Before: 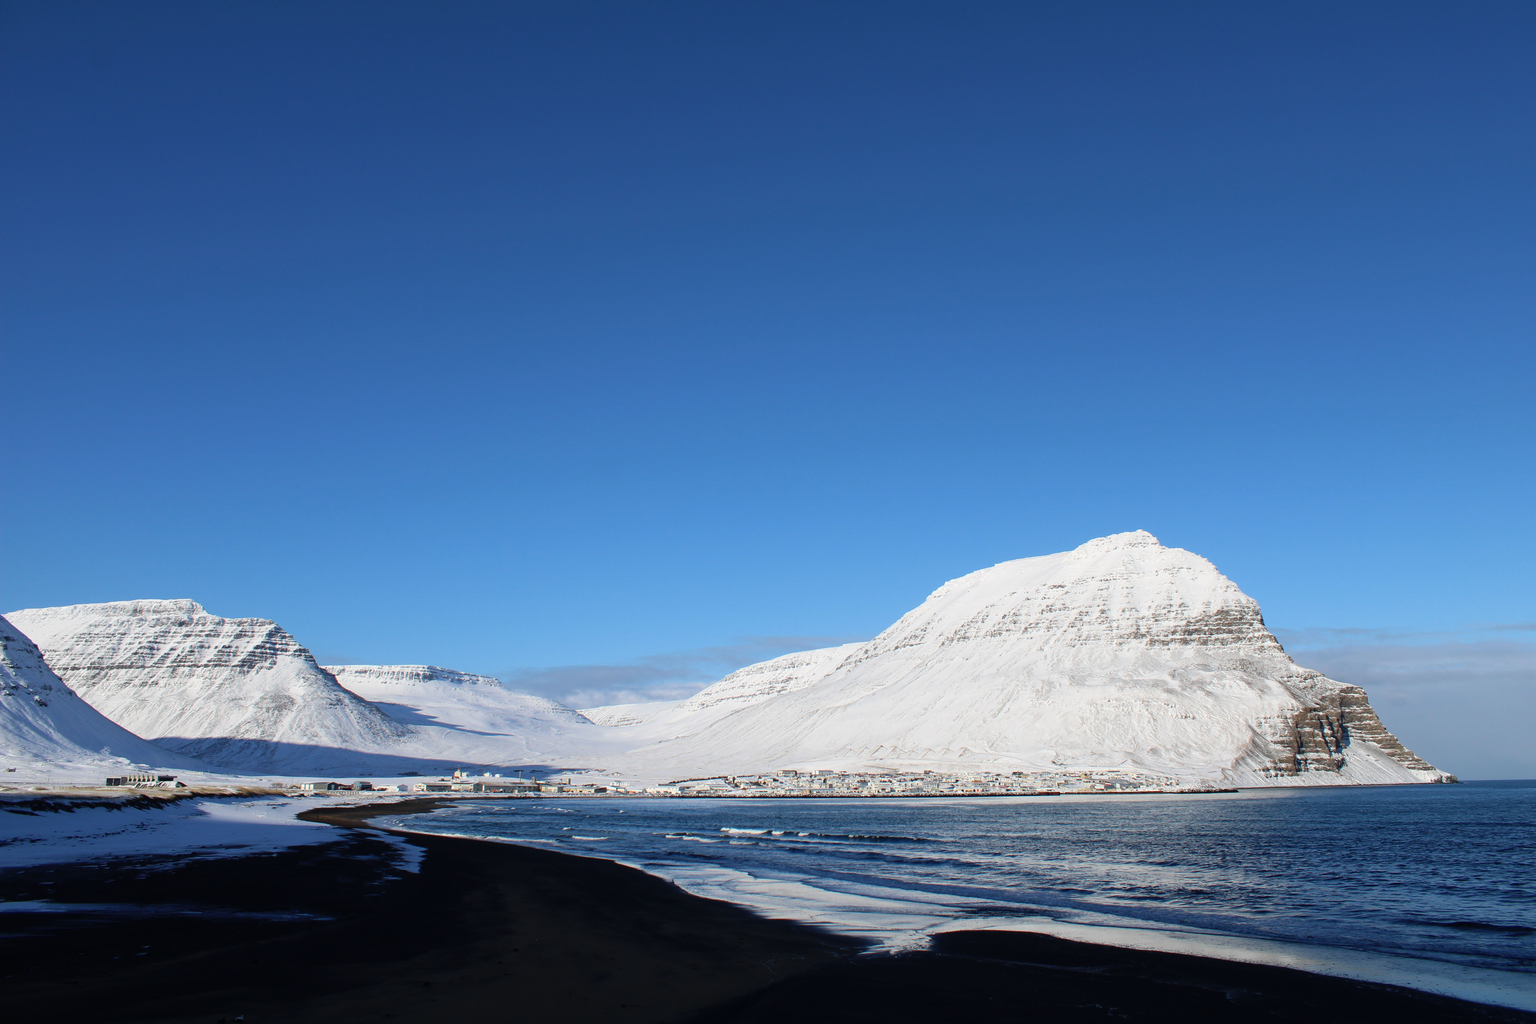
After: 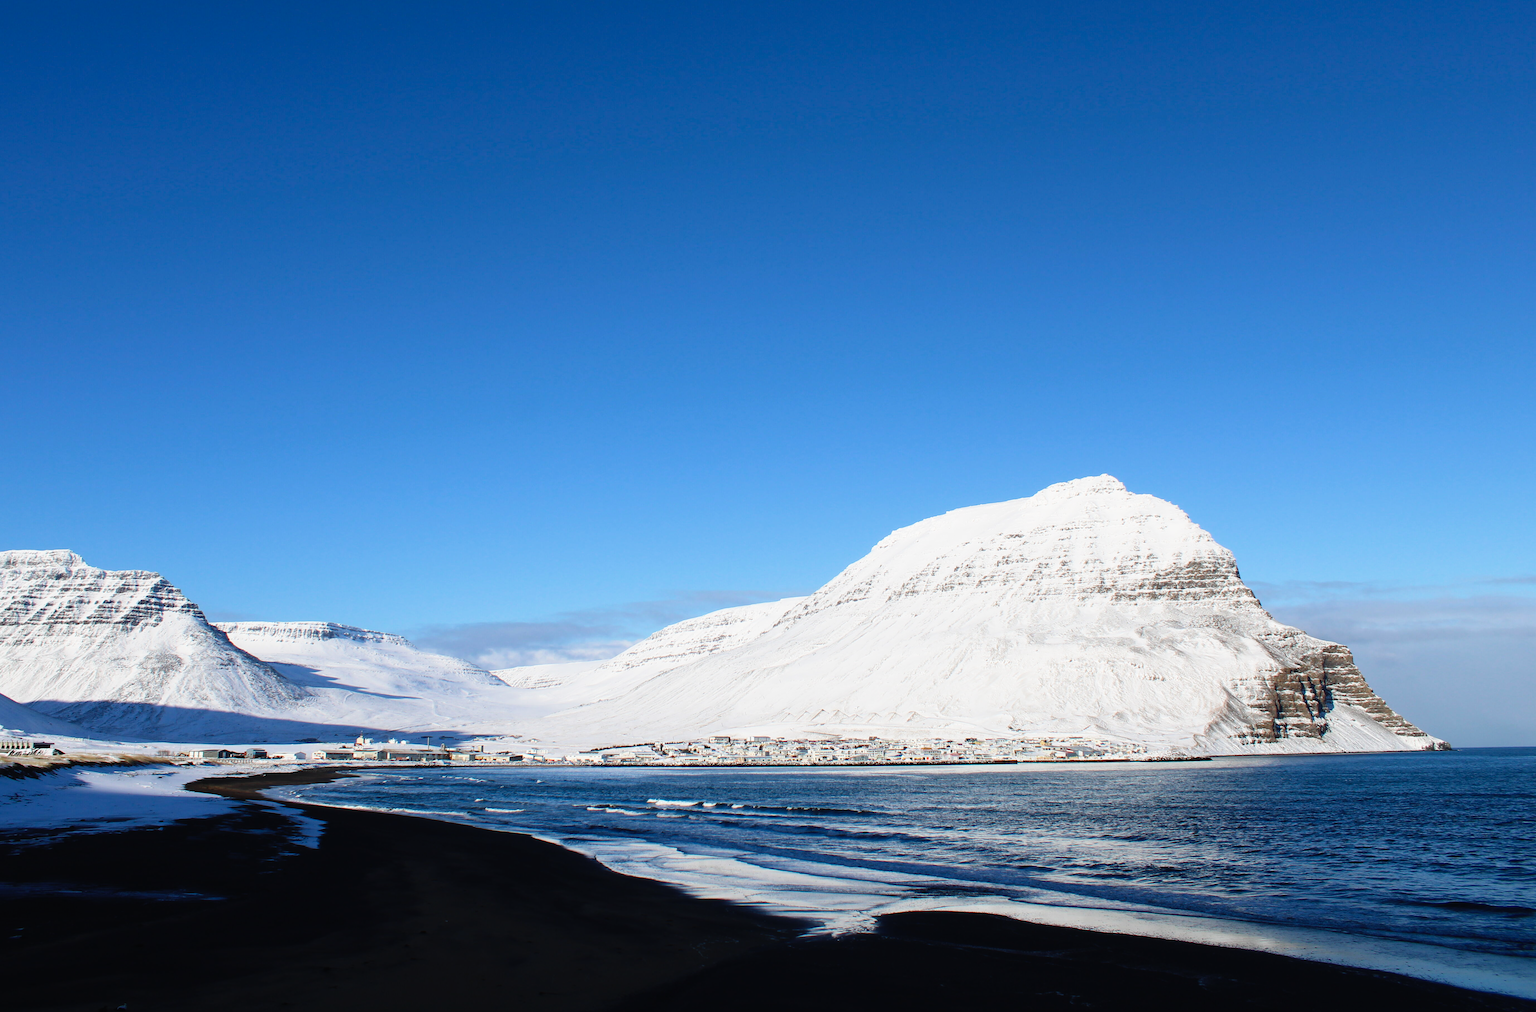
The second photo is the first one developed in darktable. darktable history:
crop and rotate: left 8.324%, top 9.332%
tone curve: curves: ch0 [(0, 0.01) (0.037, 0.032) (0.131, 0.108) (0.275, 0.258) (0.483, 0.512) (0.61, 0.661) (0.696, 0.76) (0.792, 0.867) (0.911, 0.955) (0.997, 0.995)]; ch1 [(0, 0) (0.308, 0.268) (0.425, 0.383) (0.503, 0.502) (0.529, 0.543) (0.706, 0.754) (0.869, 0.907) (1, 1)]; ch2 [(0, 0) (0.228, 0.196) (0.336, 0.315) (0.399, 0.403) (0.485, 0.487) (0.502, 0.502) (0.525, 0.523) (0.545, 0.552) (0.587, 0.61) (0.636, 0.654) (0.711, 0.729) (0.855, 0.87) (0.998, 0.977)], preserve colors none
